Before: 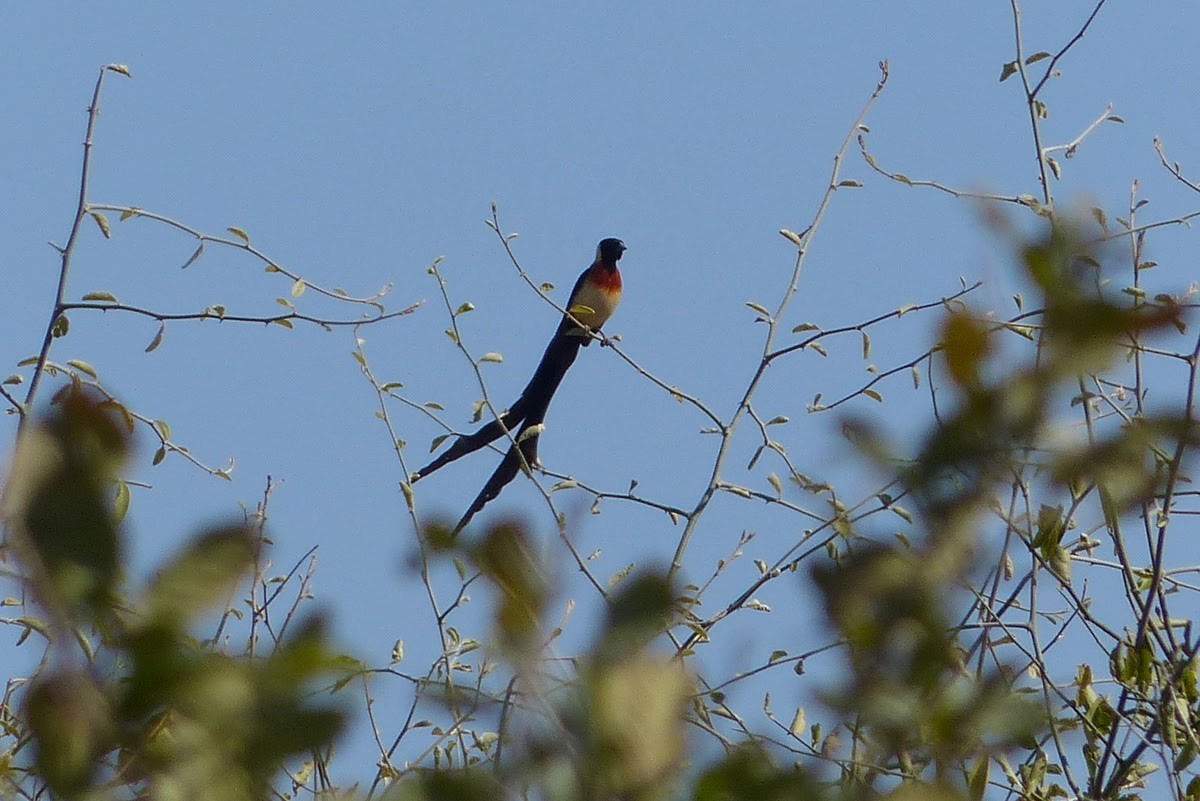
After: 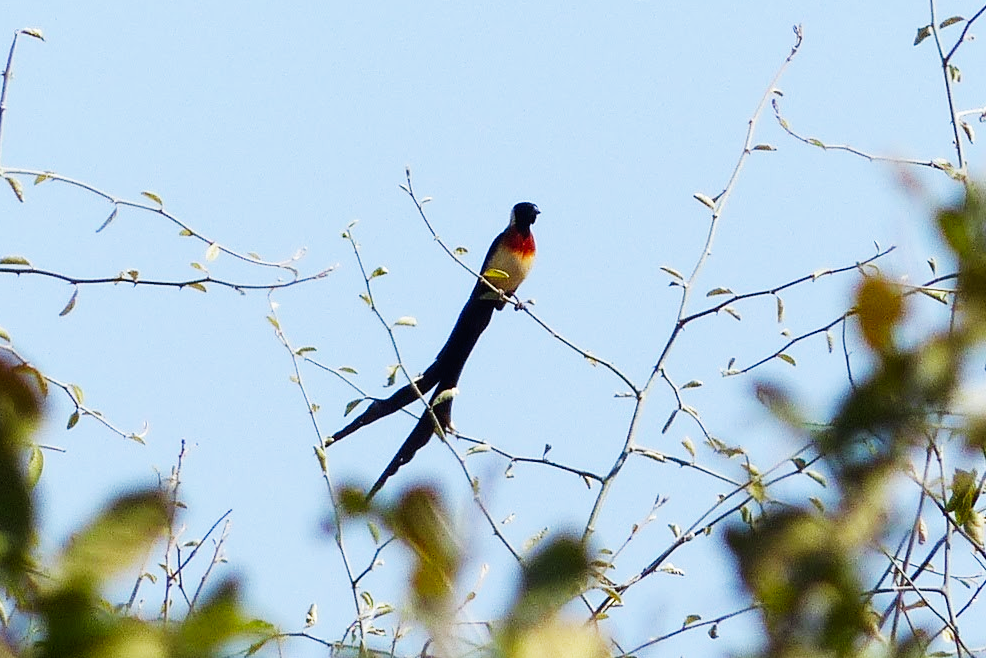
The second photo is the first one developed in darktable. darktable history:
crop and rotate: left 7.196%, top 4.574%, right 10.605%, bottom 13.178%
base curve: curves: ch0 [(0, 0) (0.007, 0.004) (0.027, 0.03) (0.046, 0.07) (0.207, 0.54) (0.442, 0.872) (0.673, 0.972) (1, 1)], preserve colors none
